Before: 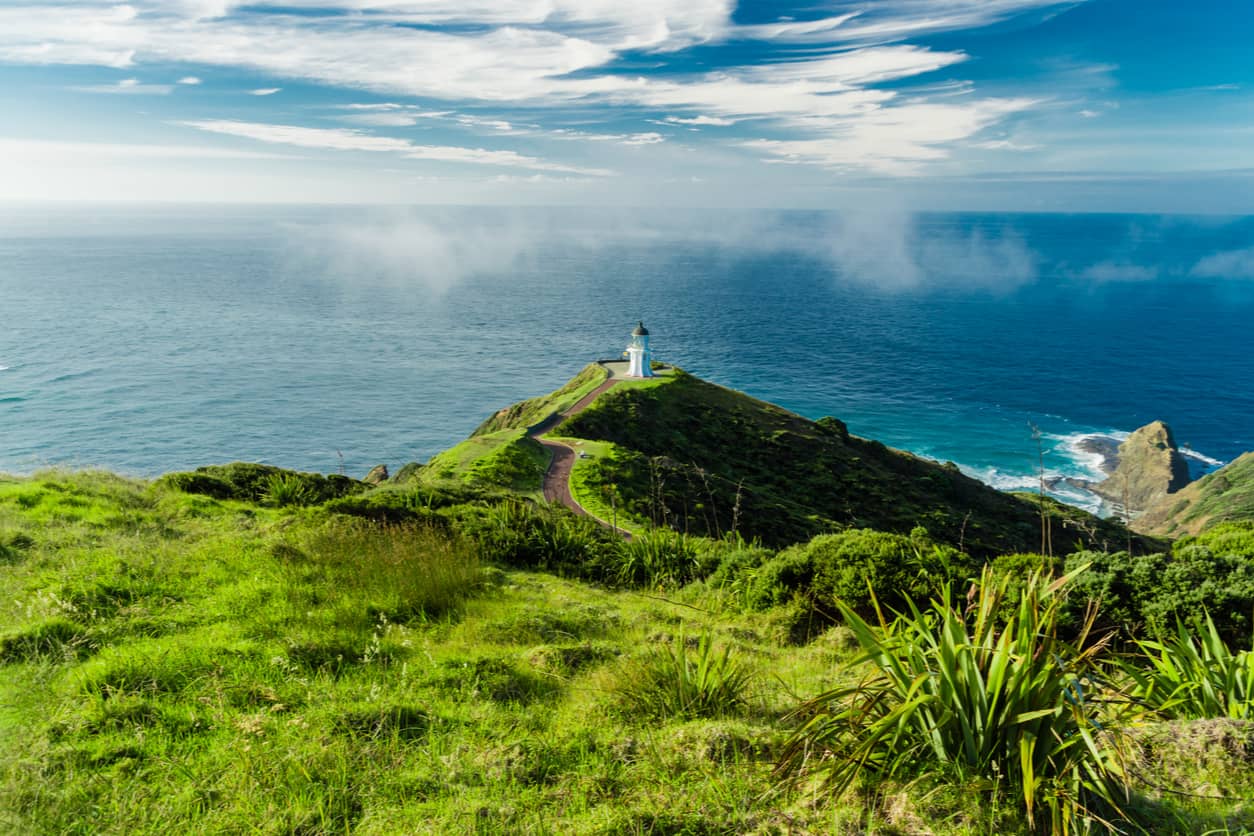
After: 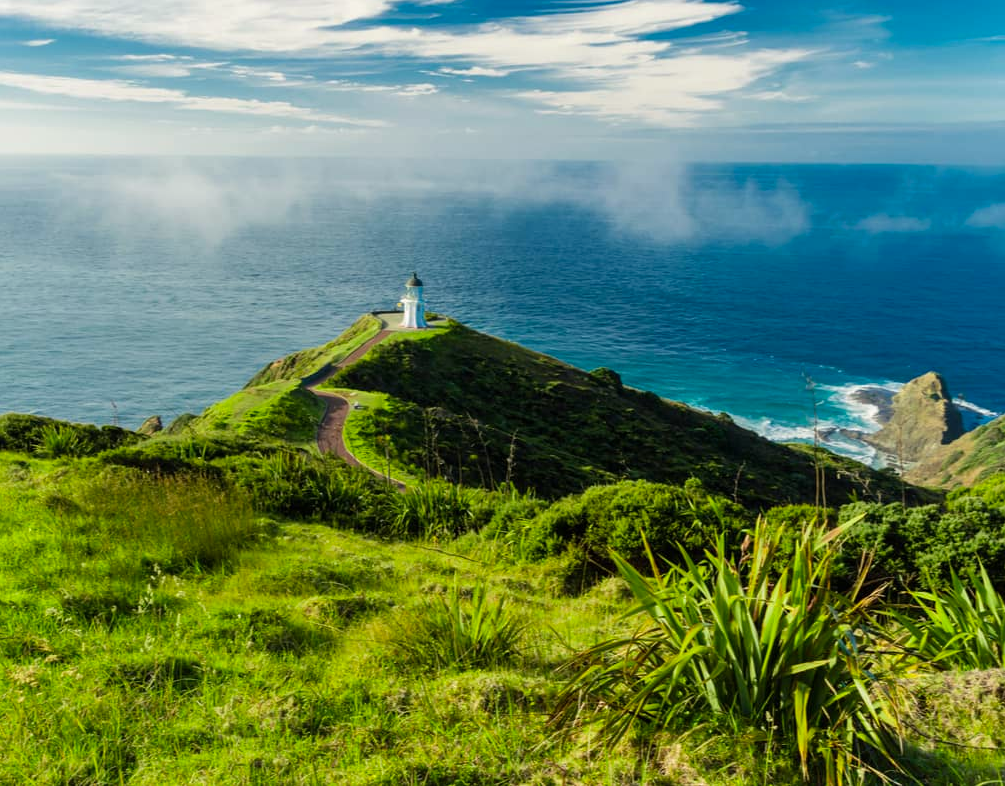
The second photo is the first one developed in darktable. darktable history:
color correction: highlights a* 0.643, highlights b* 2.83, saturation 1.09
crop and rotate: left 18.076%, top 5.91%, right 1.775%
